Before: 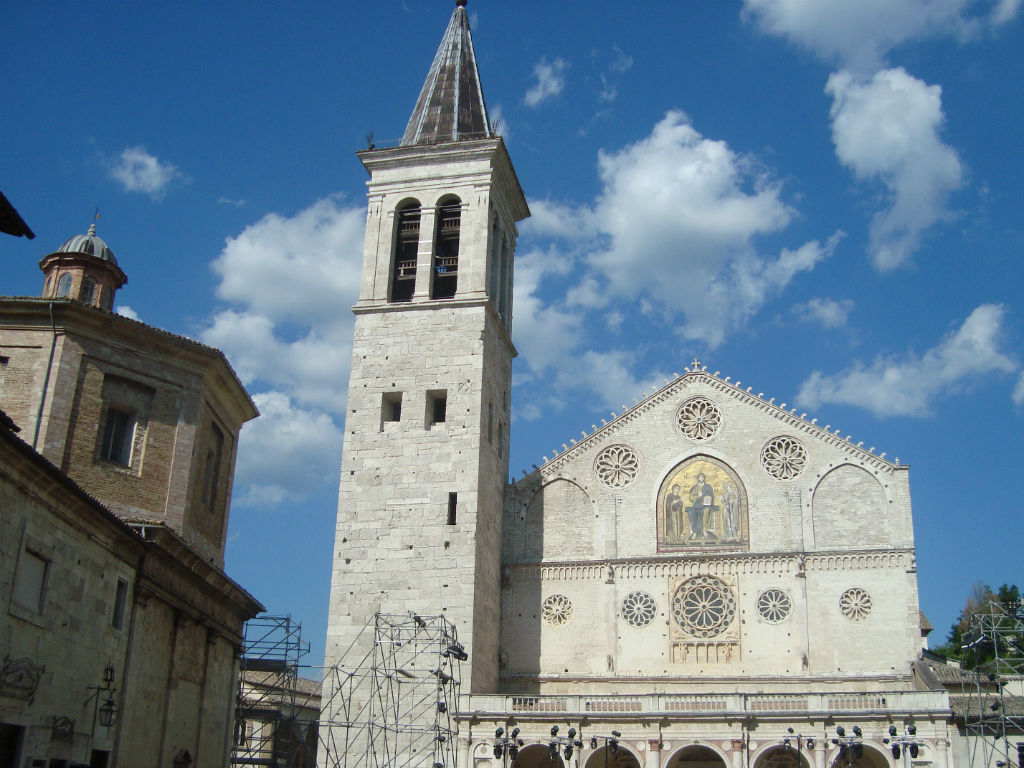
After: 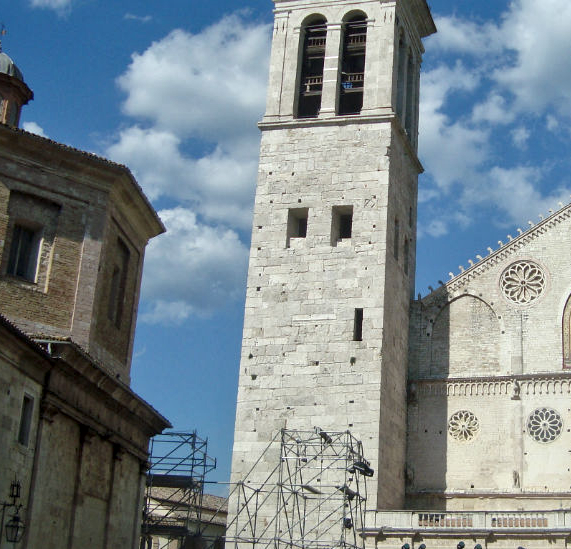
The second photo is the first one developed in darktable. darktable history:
crop: left 9.185%, top 24.083%, right 34.991%, bottom 4.337%
local contrast: mode bilateral grid, contrast 20, coarseness 21, detail 150%, midtone range 0.2
